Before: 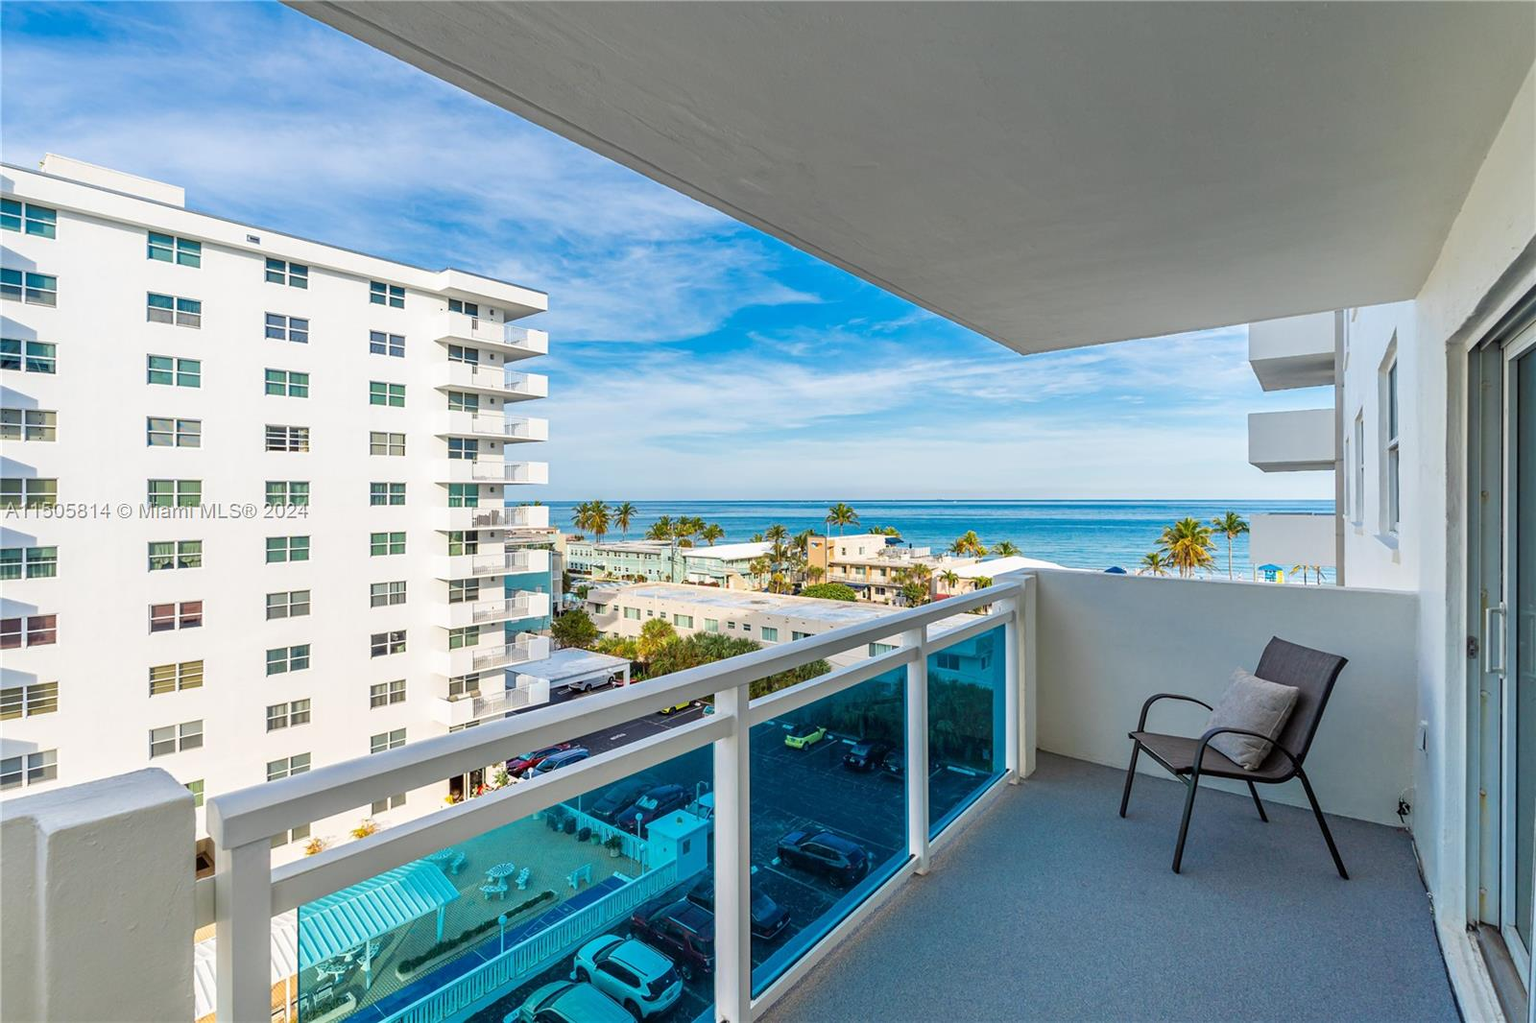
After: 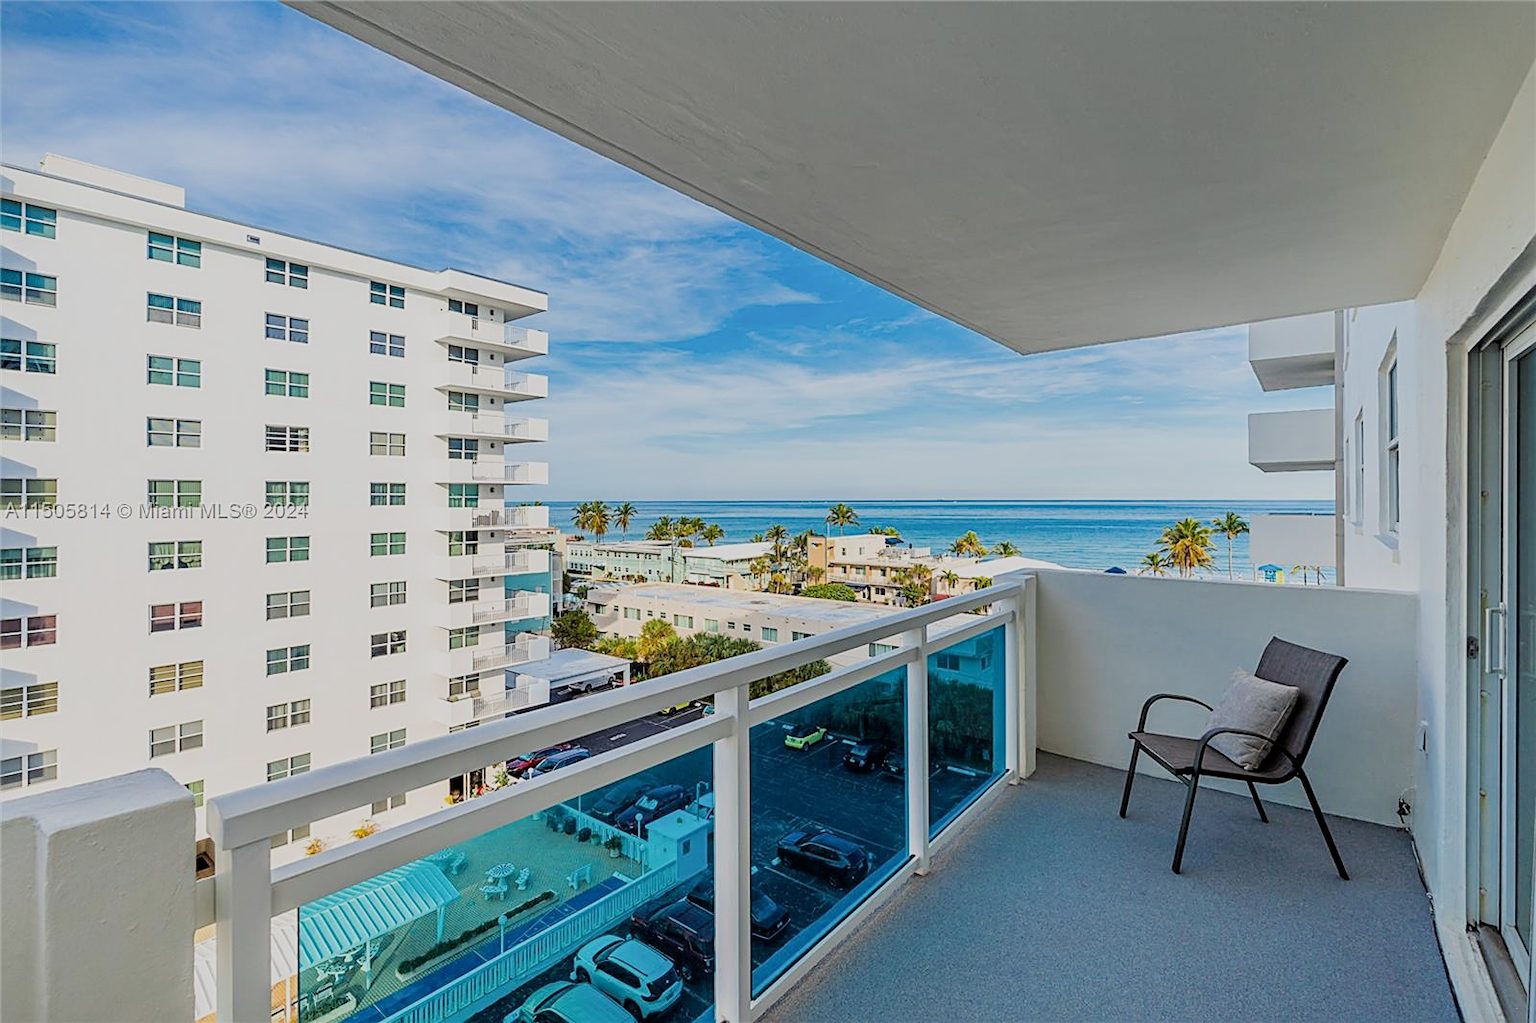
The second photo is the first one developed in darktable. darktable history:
vignetting: fall-off start 100%, fall-off radius 71%, brightness -0.434, saturation -0.2, width/height ratio 1.178, dithering 8-bit output, unbound false
filmic rgb: black relative exposure -7.65 EV, white relative exposure 4.56 EV, hardness 3.61
sharpen: on, module defaults
